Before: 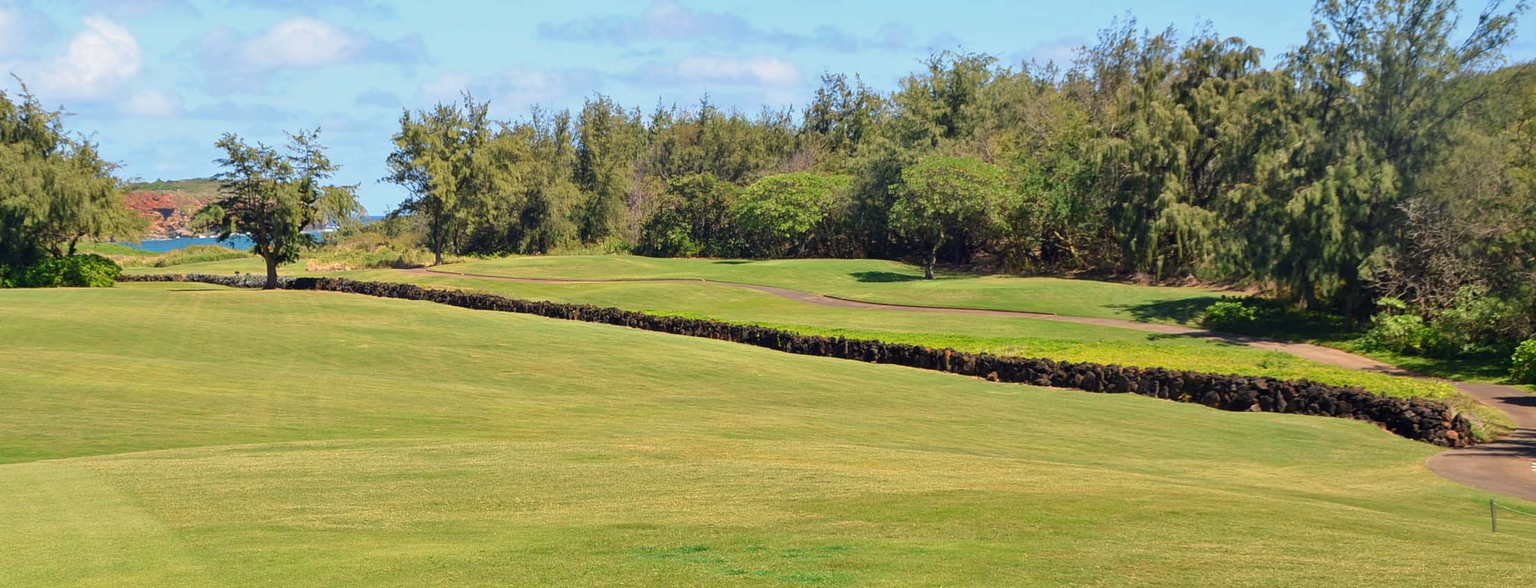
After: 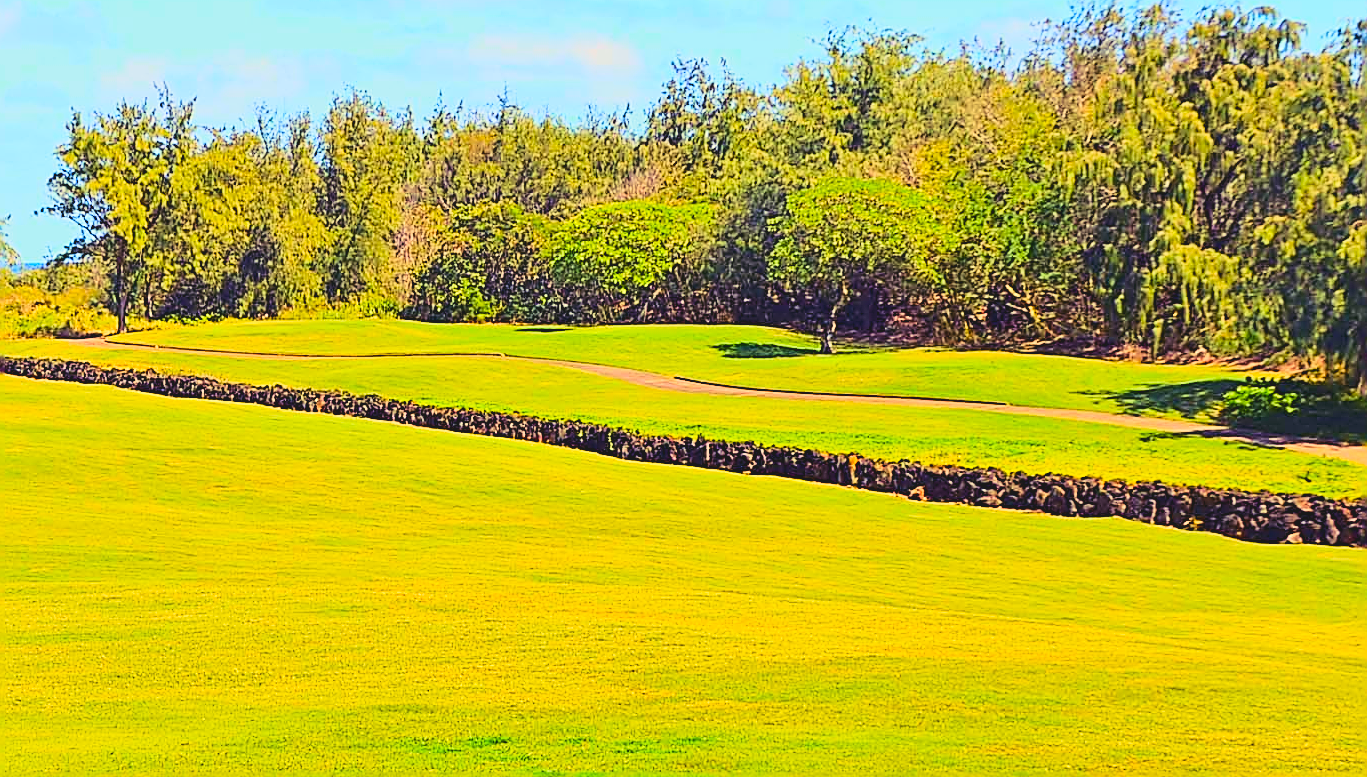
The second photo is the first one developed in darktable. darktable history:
base curve: curves: ch0 [(0, 0) (0.028, 0.03) (0.121, 0.232) (0.46, 0.748) (0.859, 0.968) (1, 1)]
exposure: black level correction 0, exposure 0.498 EV, compensate highlight preservation false
velvia: on, module defaults
crop and rotate: left 23.022%, top 5.628%, right 14.948%, bottom 2.3%
sharpen: amount 1.845
color balance rgb: shadows lift › luminance 0.602%, shadows lift › chroma 6.86%, shadows lift › hue 298.69°, highlights gain › chroma 3.059%, highlights gain › hue 77.07°, perceptual saturation grading › global saturation 29.692%
contrast brightness saturation: contrast -0.173, saturation 0.188
